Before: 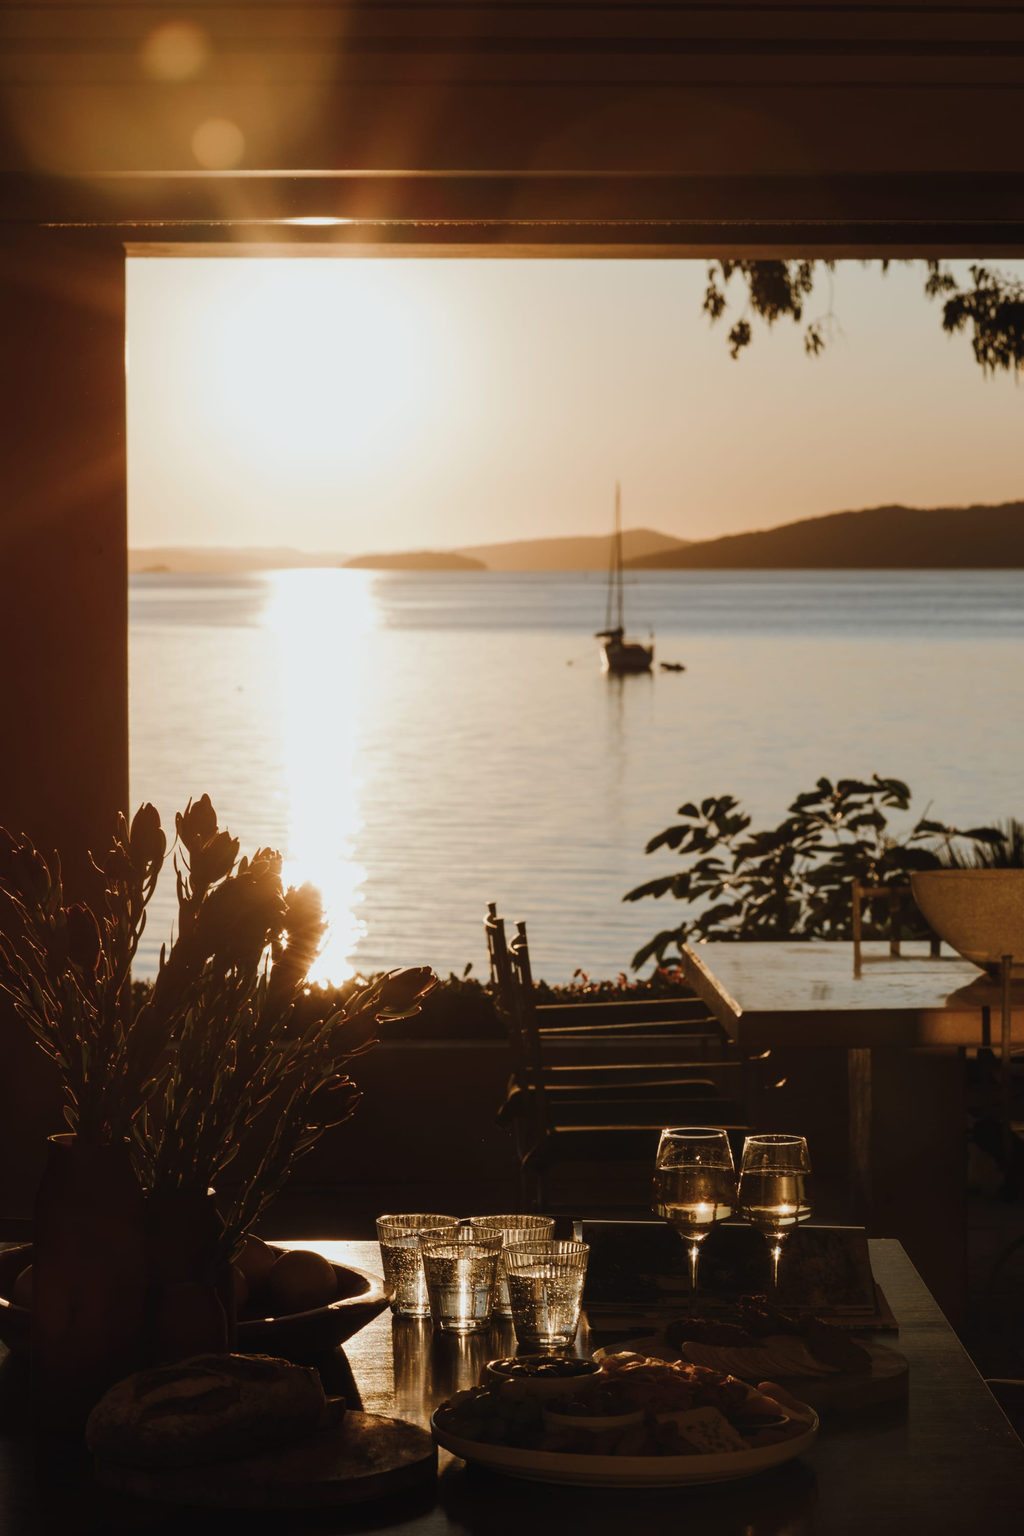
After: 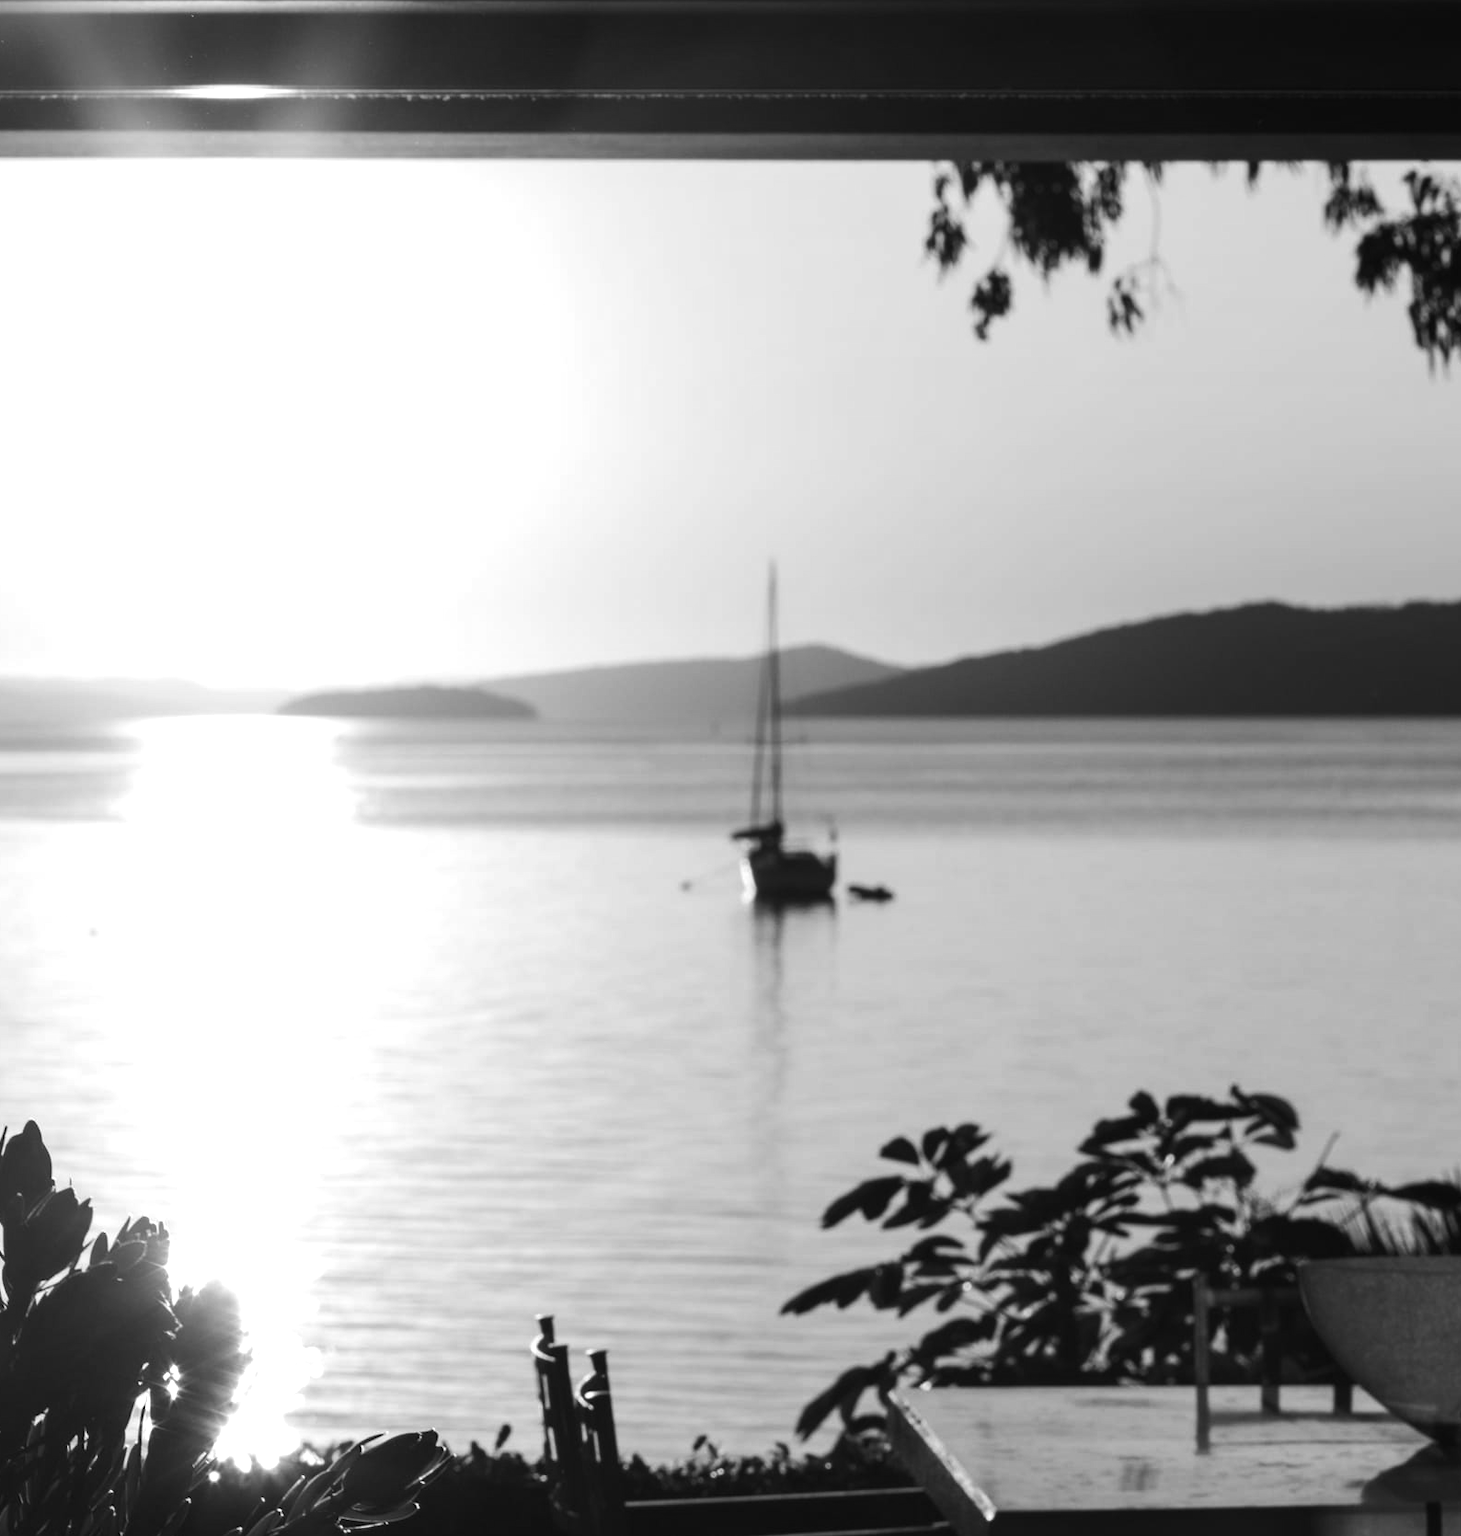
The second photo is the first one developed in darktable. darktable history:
monochrome: on, module defaults
color balance rgb: linear chroma grading › global chroma 9%, perceptual saturation grading › global saturation 36%, perceptual saturation grading › shadows 35%, perceptual brilliance grading › global brilliance 15%, perceptual brilliance grading › shadows -35%, global vibrance 15%
crop: left 18.38%, top 11.092%, right 2.134%, bottom 33.217%
color correction: highlights a* 0.207, highlights b* 2.7, shadows a* -0.874, shadows b* -4.78
